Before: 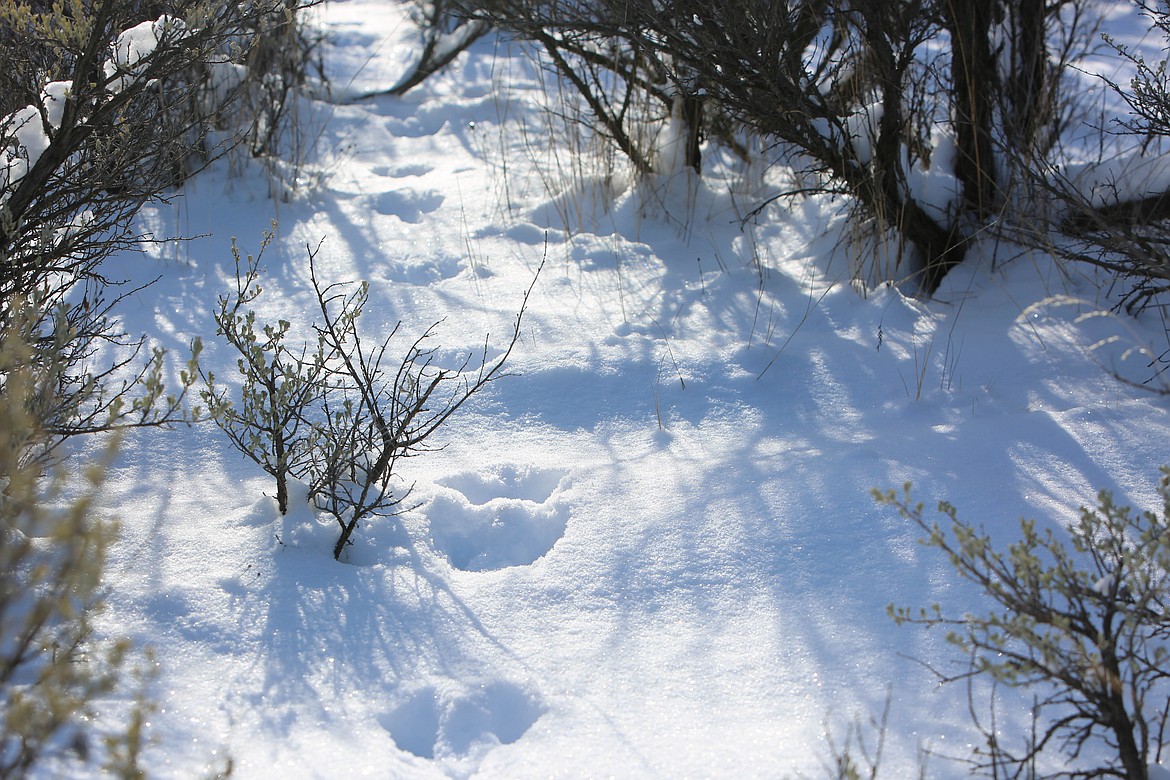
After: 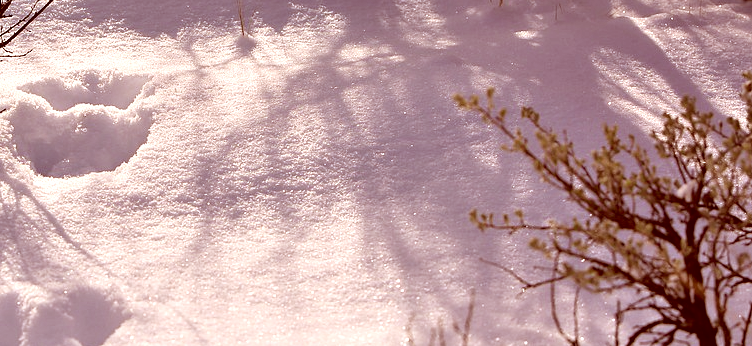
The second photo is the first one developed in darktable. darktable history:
crop and rotate: left 35.703%, top 50.605%, bottom 4.997%
contrast equalizer: y [[0.6 ×6], [0.55 ×6], [0 ×6], [0 ×6], [0 ×6]]
color correction: highlights a* 9.18, highlights b* 9.05, shadows a* 39.65, shadows b* 39.48, saturation 0.786
